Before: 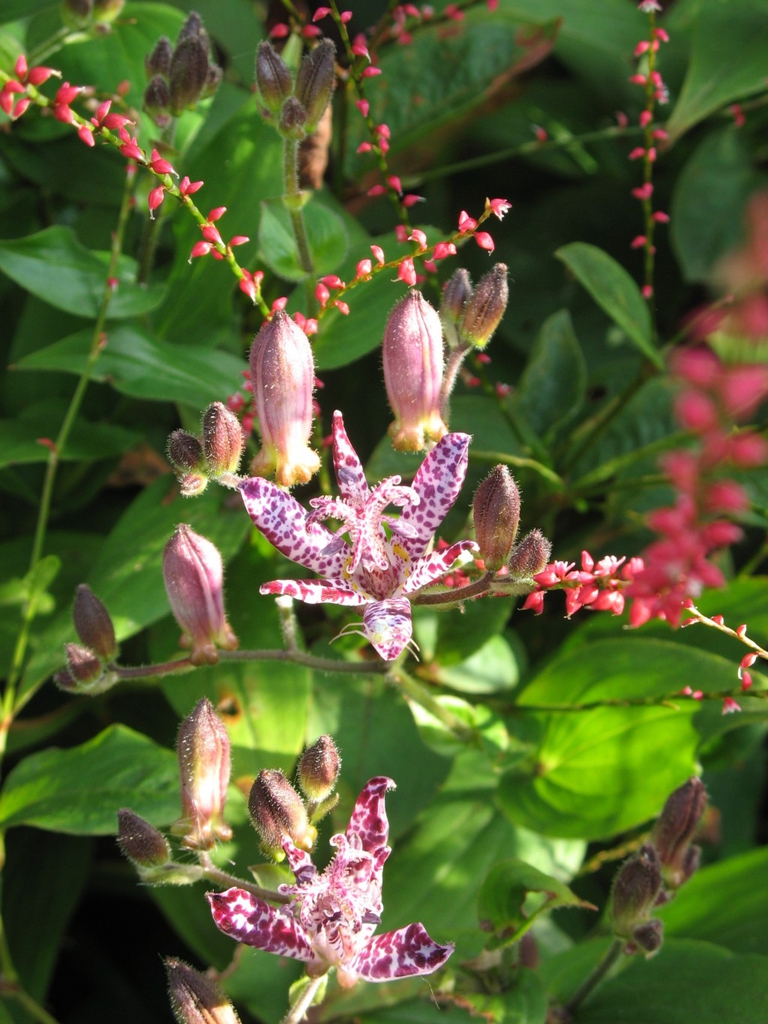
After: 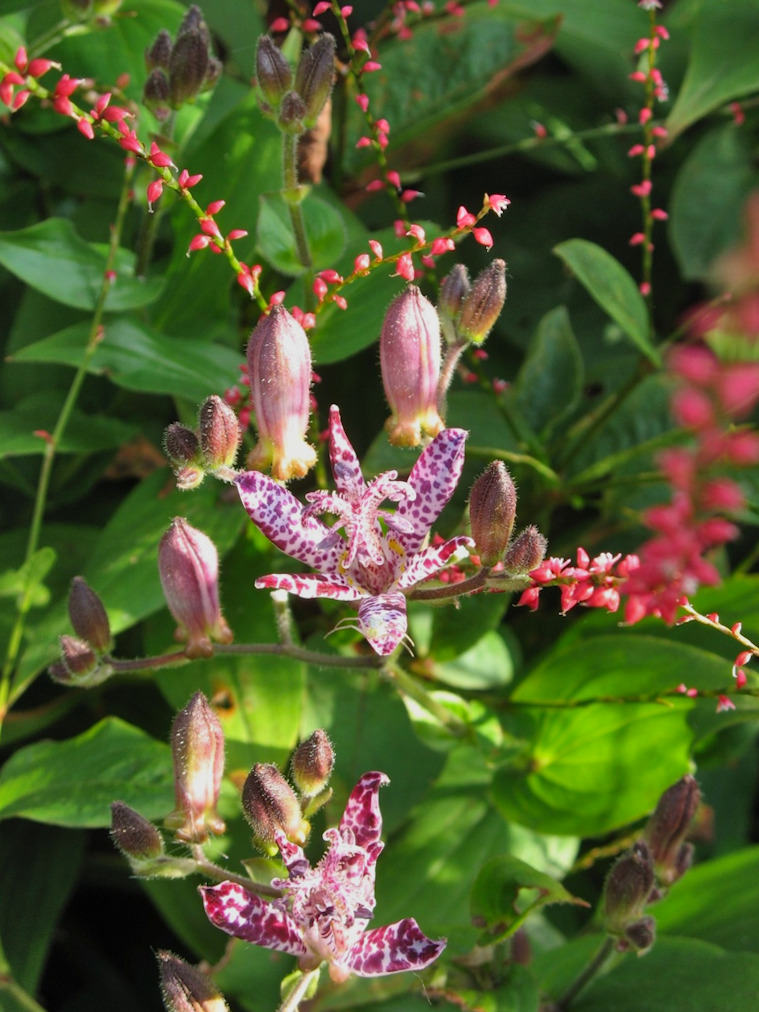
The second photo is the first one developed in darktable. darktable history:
shadows and highlights: shadows 80.73, white point adjustment -9.07, highlights -61.46, soften with gaussian
crop and rotate: angle -0.5°
